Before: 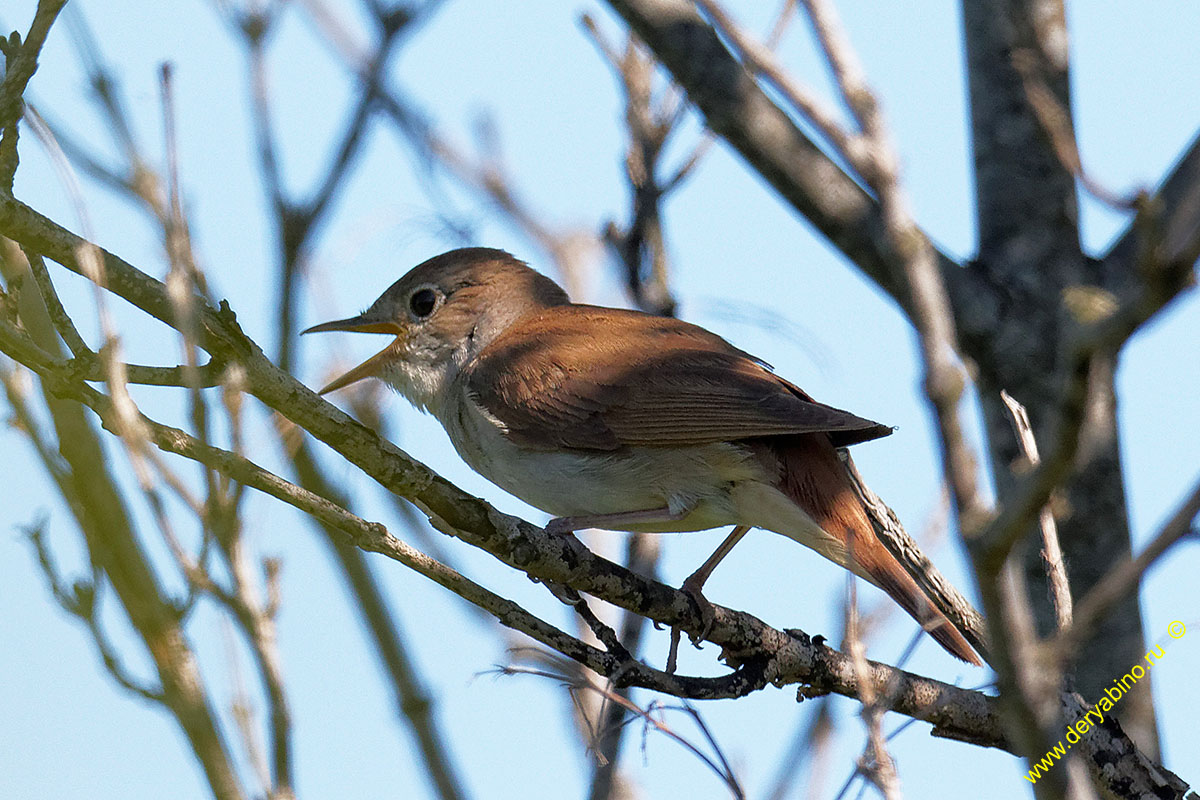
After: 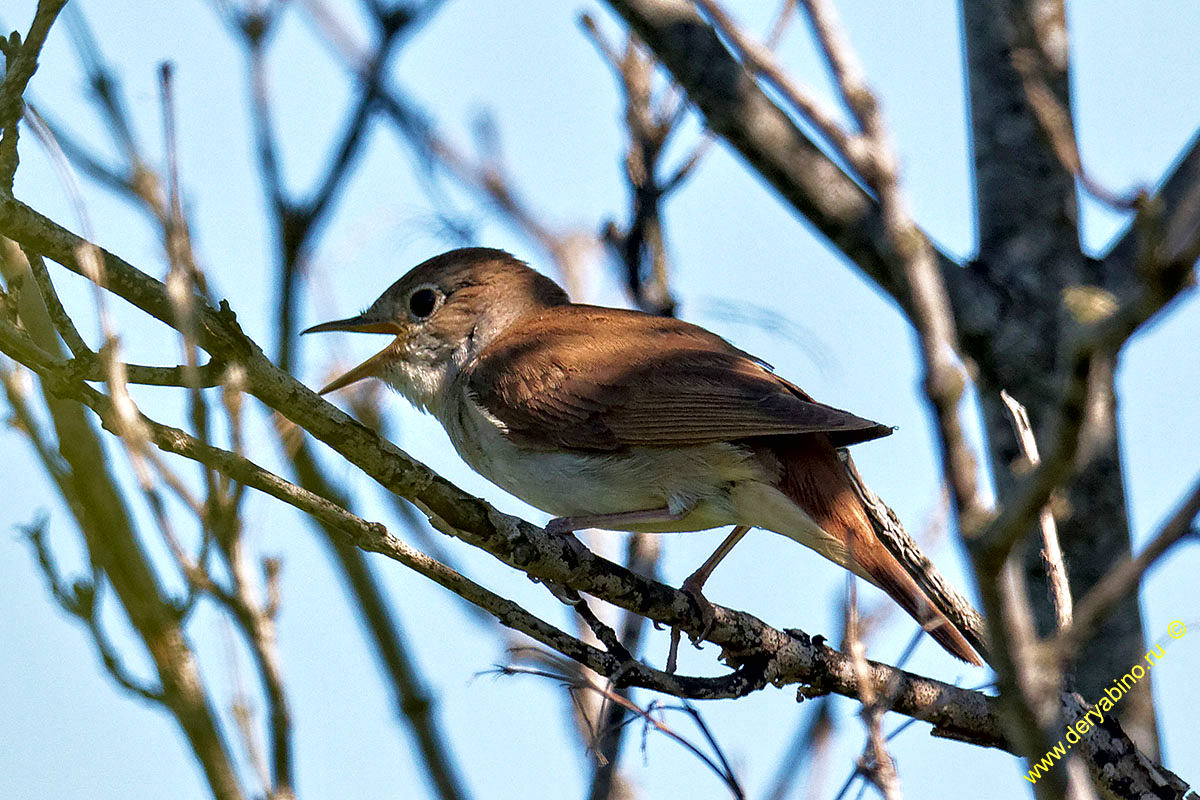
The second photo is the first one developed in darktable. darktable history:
velvia: on, module defaults
contrast brightness saturation: contrast -0.012, brightness -0.013, saturation 0.044
contrast equalizer: y [[0.545, 0.572, 0.59, 0.59, 0.571, 0.545], [0.5 ×6], [0.5 ×6], [0 ×6], [0 ×6]]
